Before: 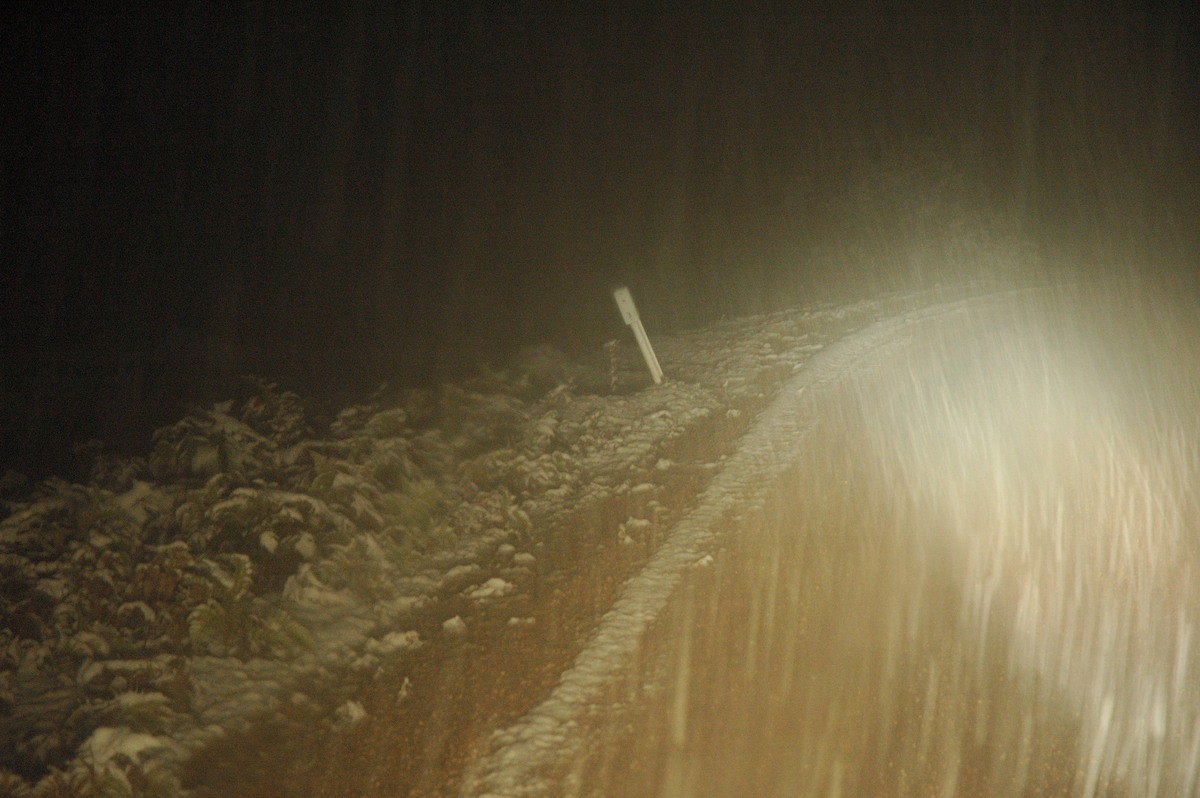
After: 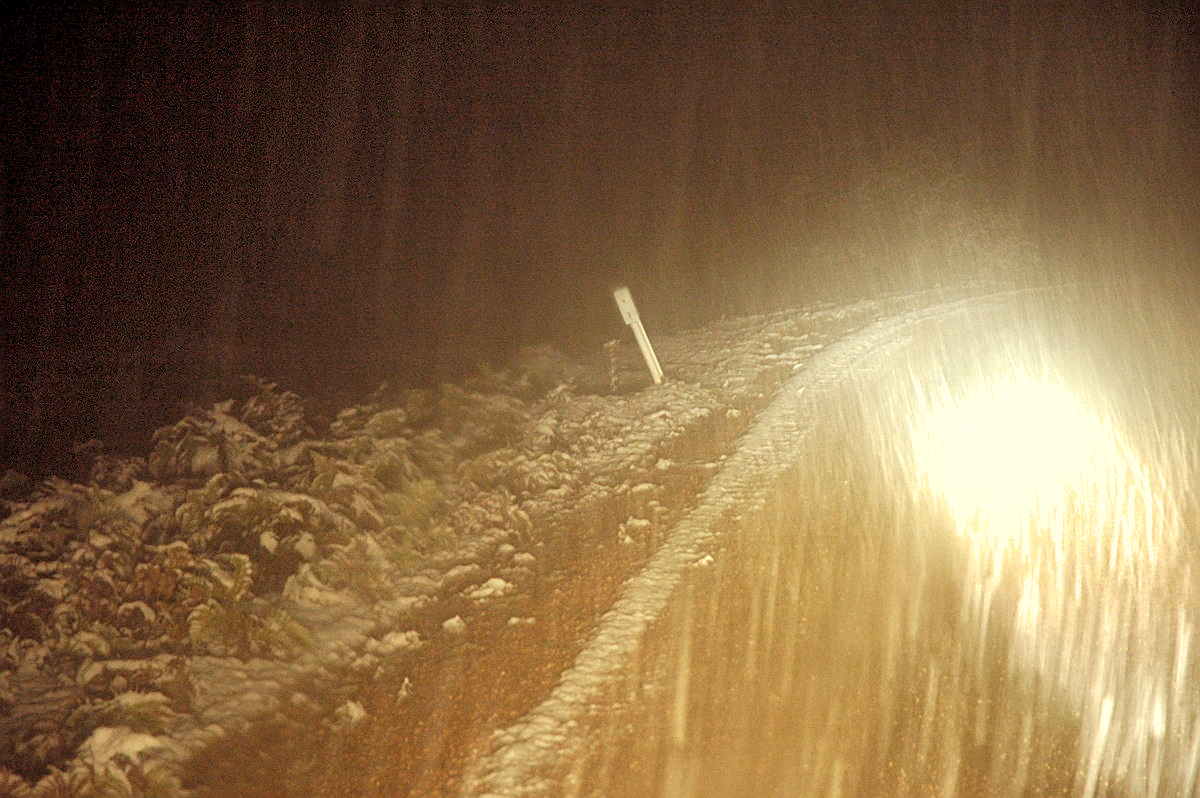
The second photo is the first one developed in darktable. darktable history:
sharpen: on, module defaults
exposure: black level correction 0.001, exposure 0.955 EV, compensate exposure bias true, compensate highlight preservation false
rgb levels: mode RGB, independent channels, levels [[0, 0.474, 1], [0, 0.5, 1], [0, 0.5, 1]]
shadows and highlights: shadows 40, highlights -54, highlights color adjustment 46%, low approximation 0.01, soften with gaussian
